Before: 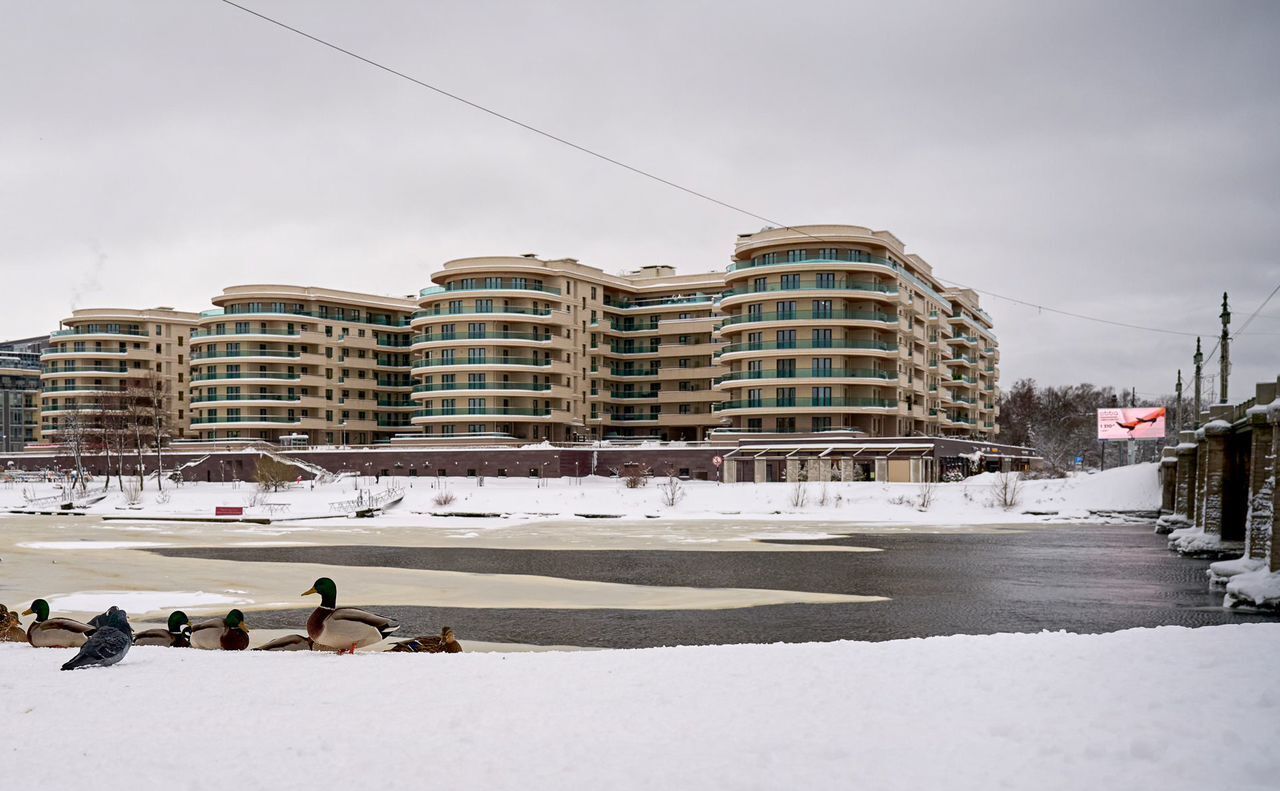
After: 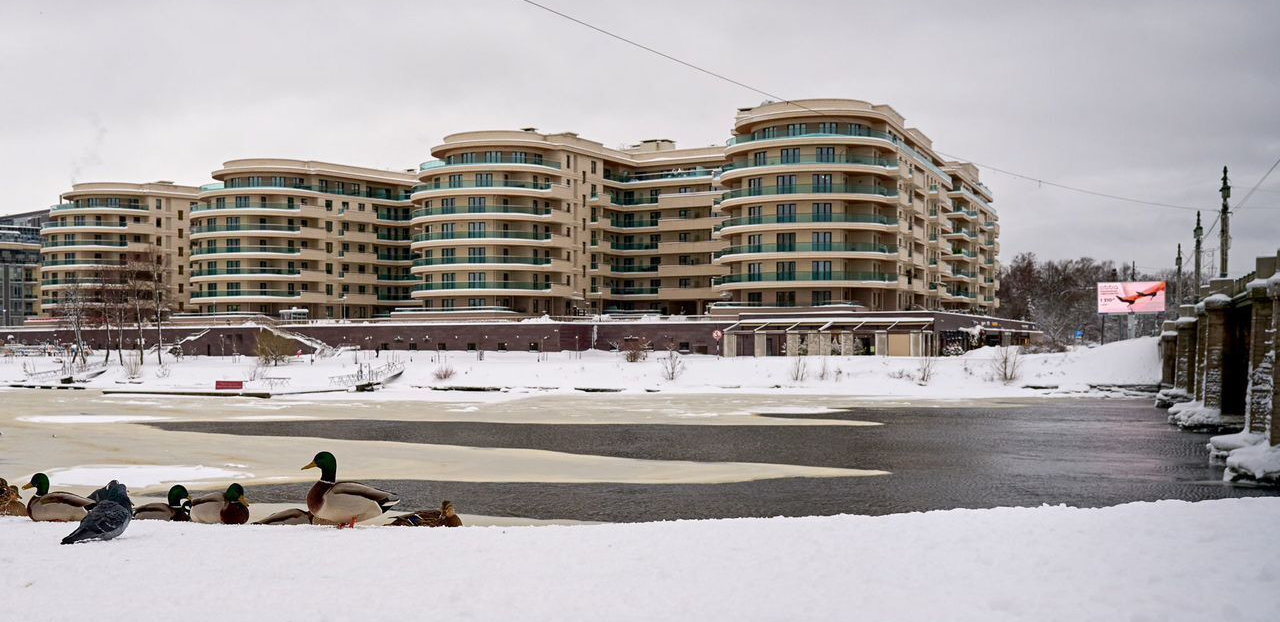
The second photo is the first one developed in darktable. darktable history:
crop and rotate: top 15.973%, bottom 5.328%
